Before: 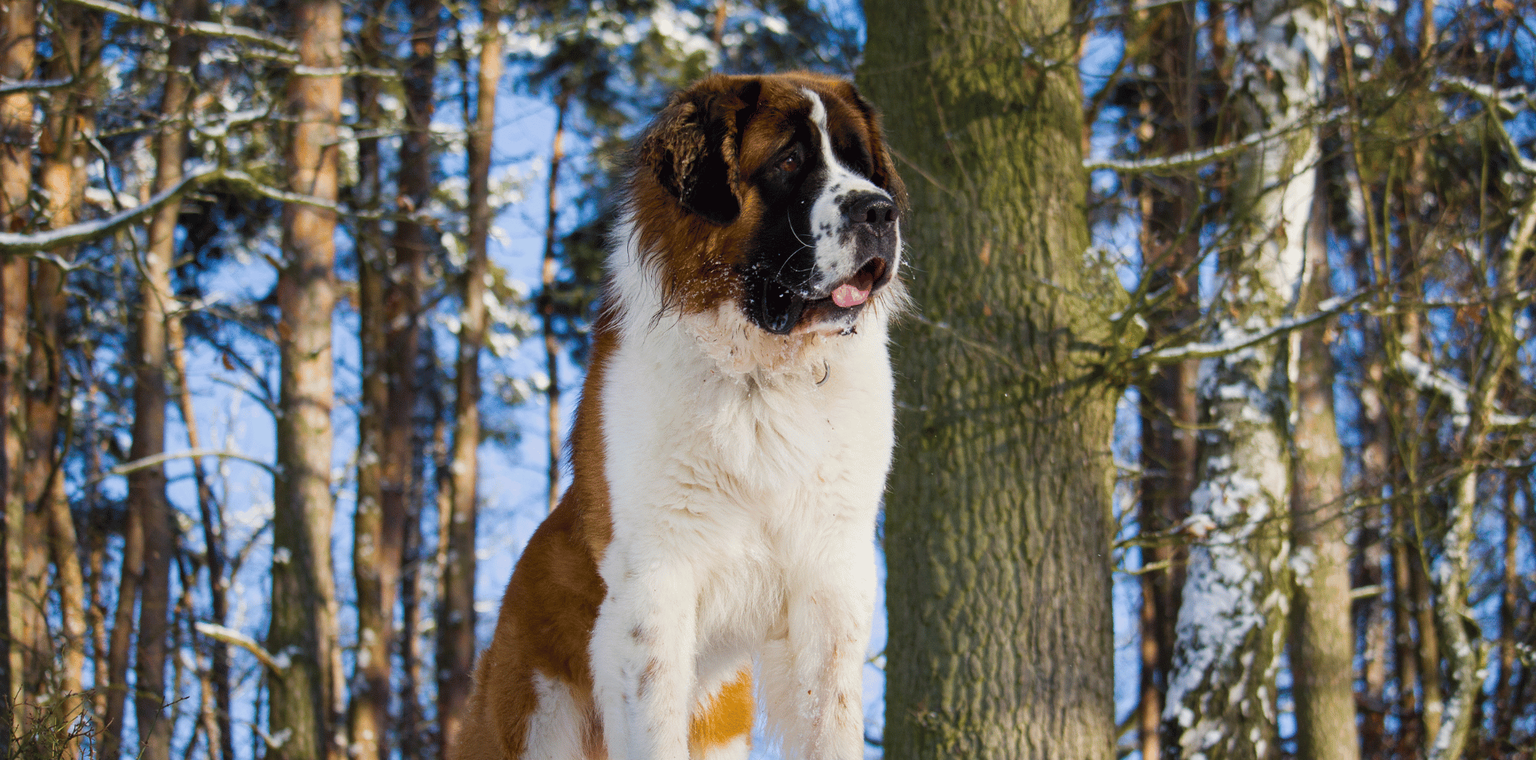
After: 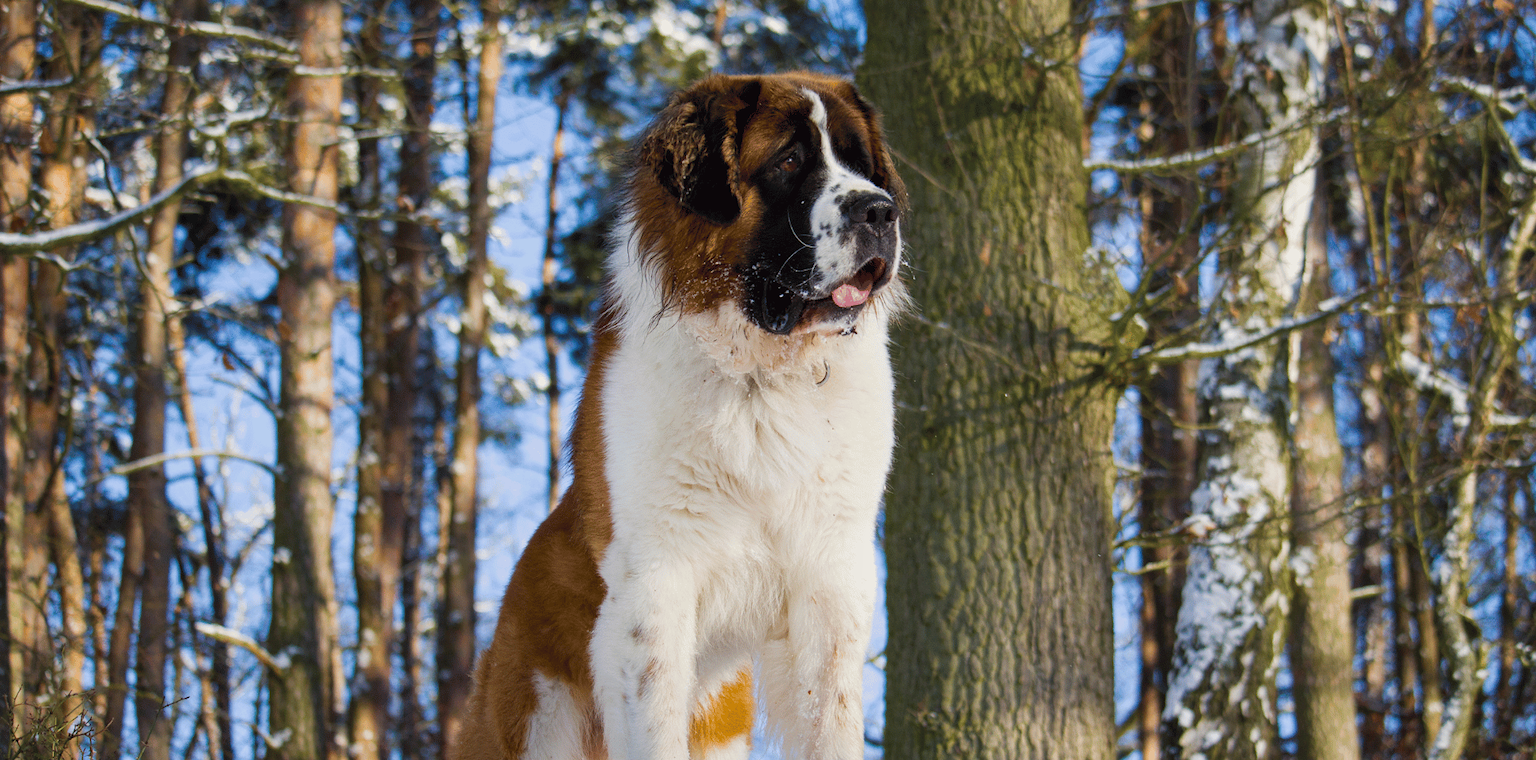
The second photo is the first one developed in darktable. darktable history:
shadows and highlights: shadows 29.32, highlights -29.32, low approximation 0.01, soften with gaussian
white balance: emerald 1
